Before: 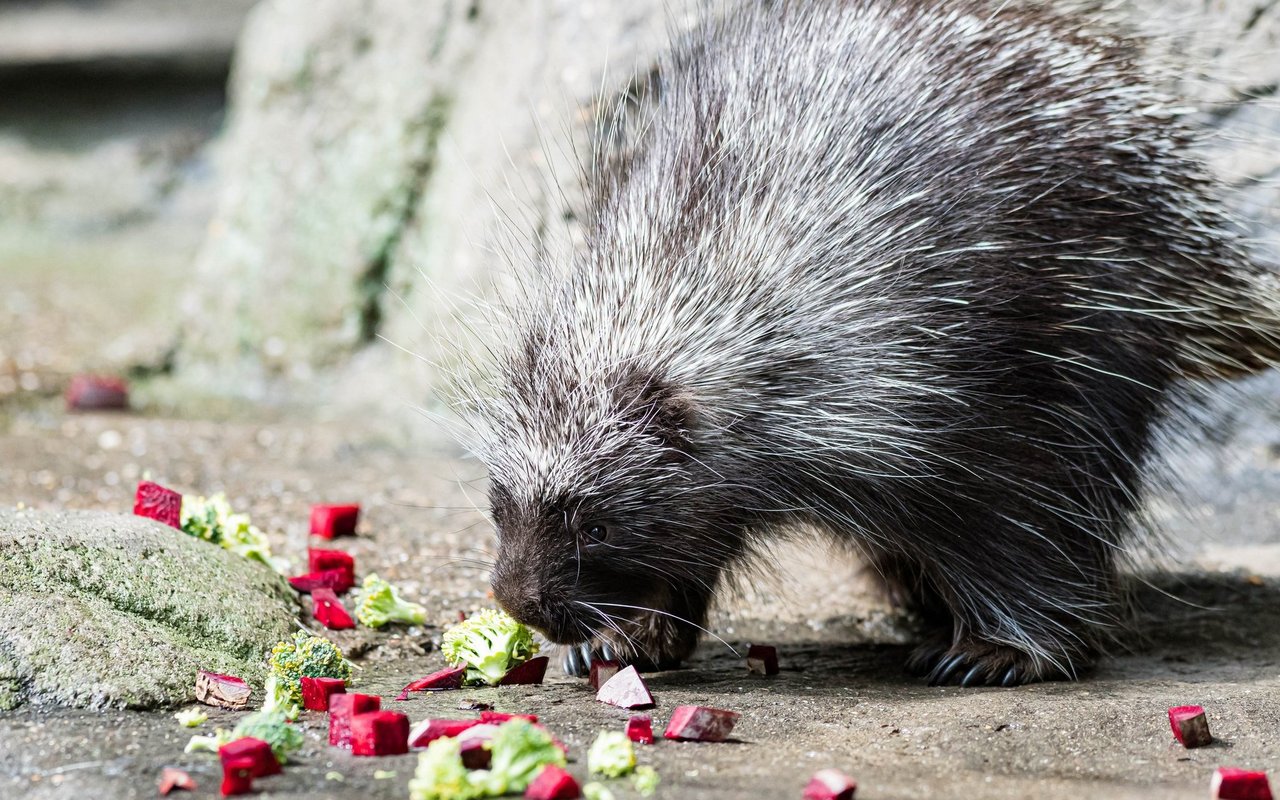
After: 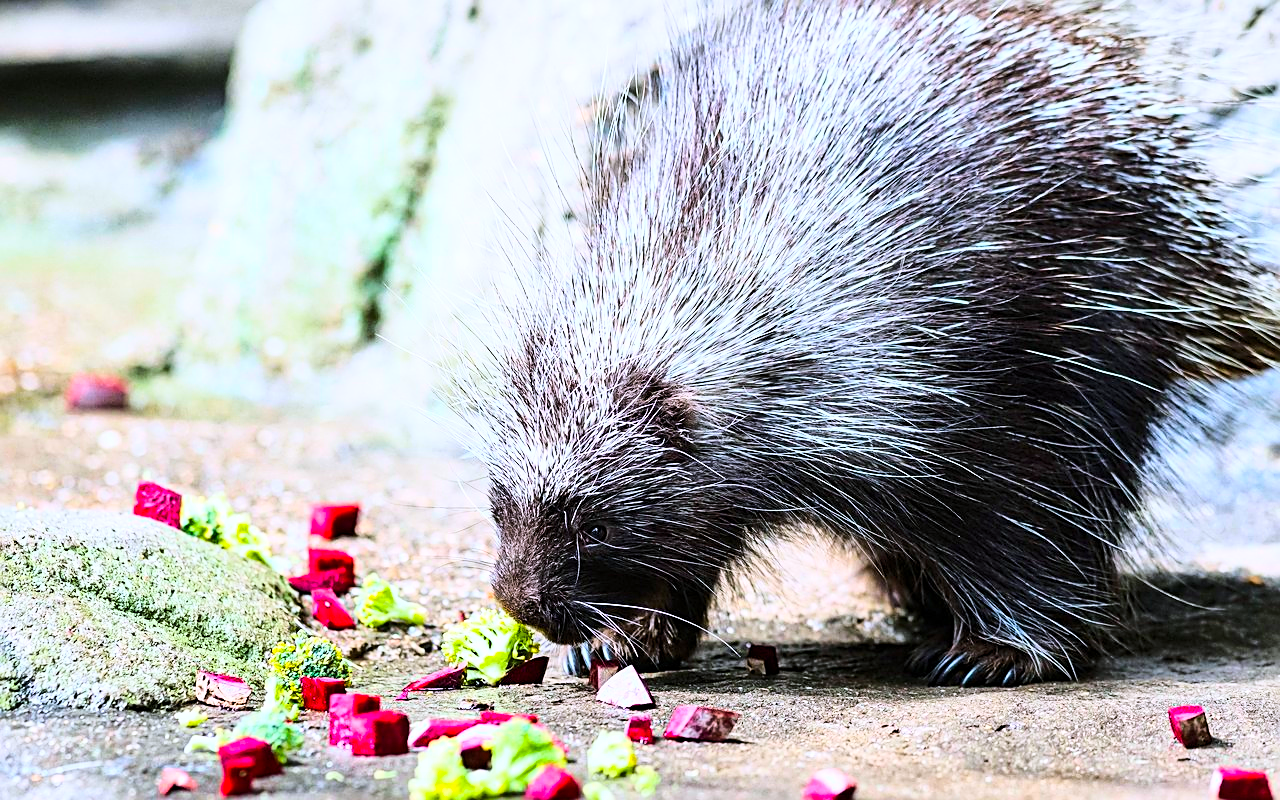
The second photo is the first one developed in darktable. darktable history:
color balance rgb: shadows lift › chroma 0.961%, shadows lift › hue 111.33°, power › hue 313.96°, perceptual saturation grading › global saturation 31.223%, global vibrance 40.825%
sharpen: amount 0.595
base curve: curves: ch0 [(0, 0) (0.036, 0.037) (0.121, 0.228) (0.46, 0.76) (0.859, 0.983) (1, 1)]
color calibration: illuminant as shot in camera, x 0.358, y 0.373, temperature 4628.91 K
